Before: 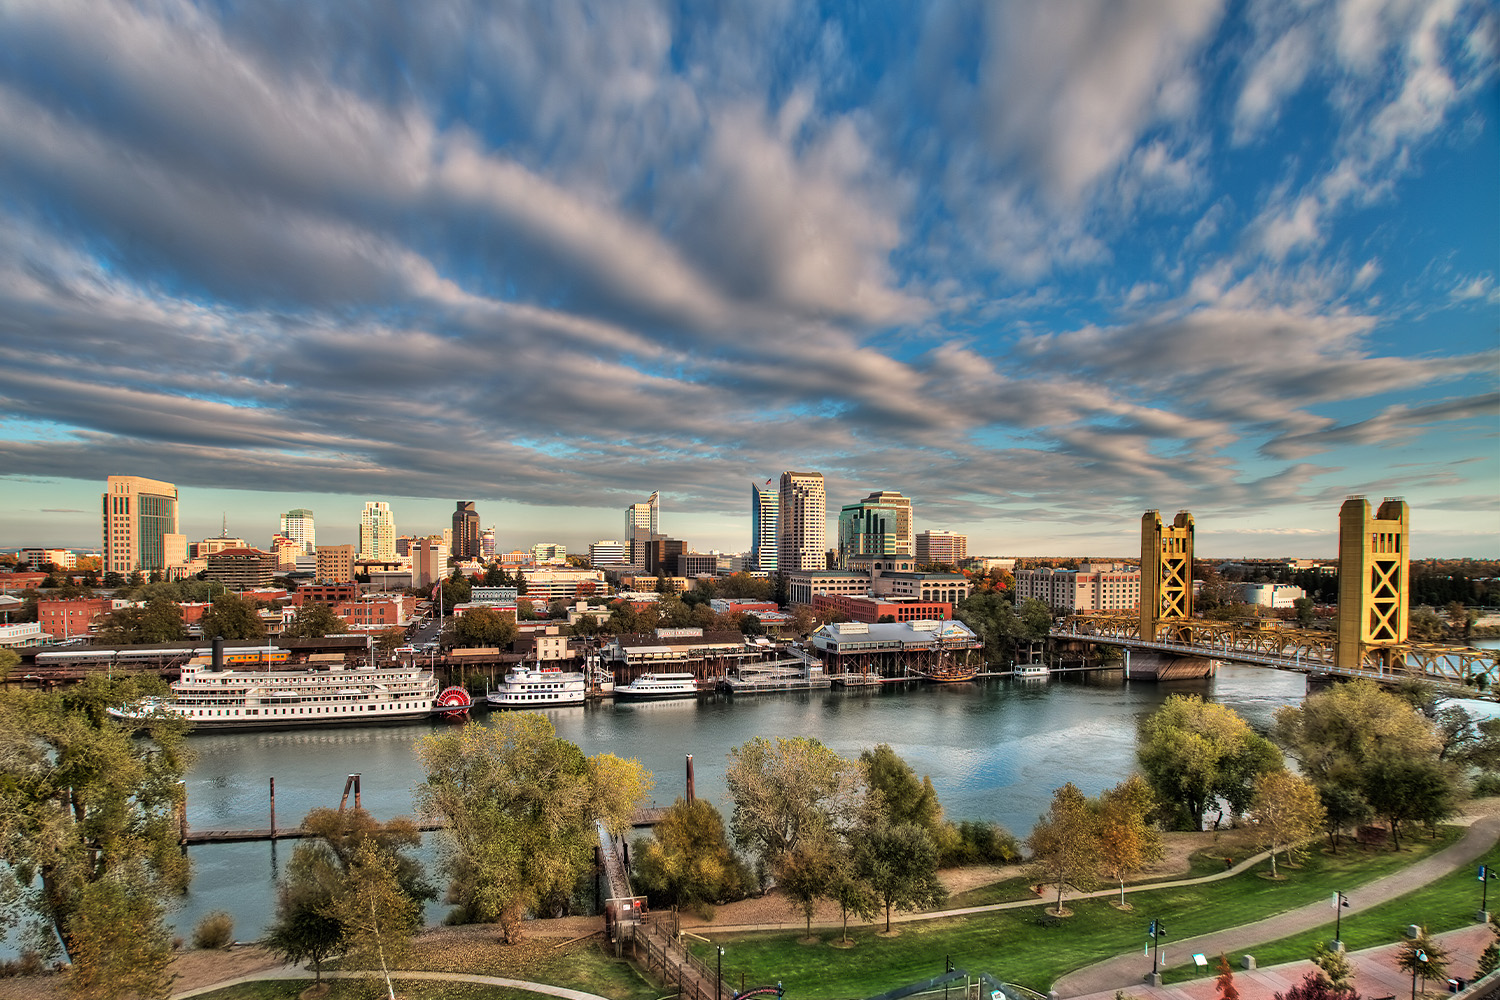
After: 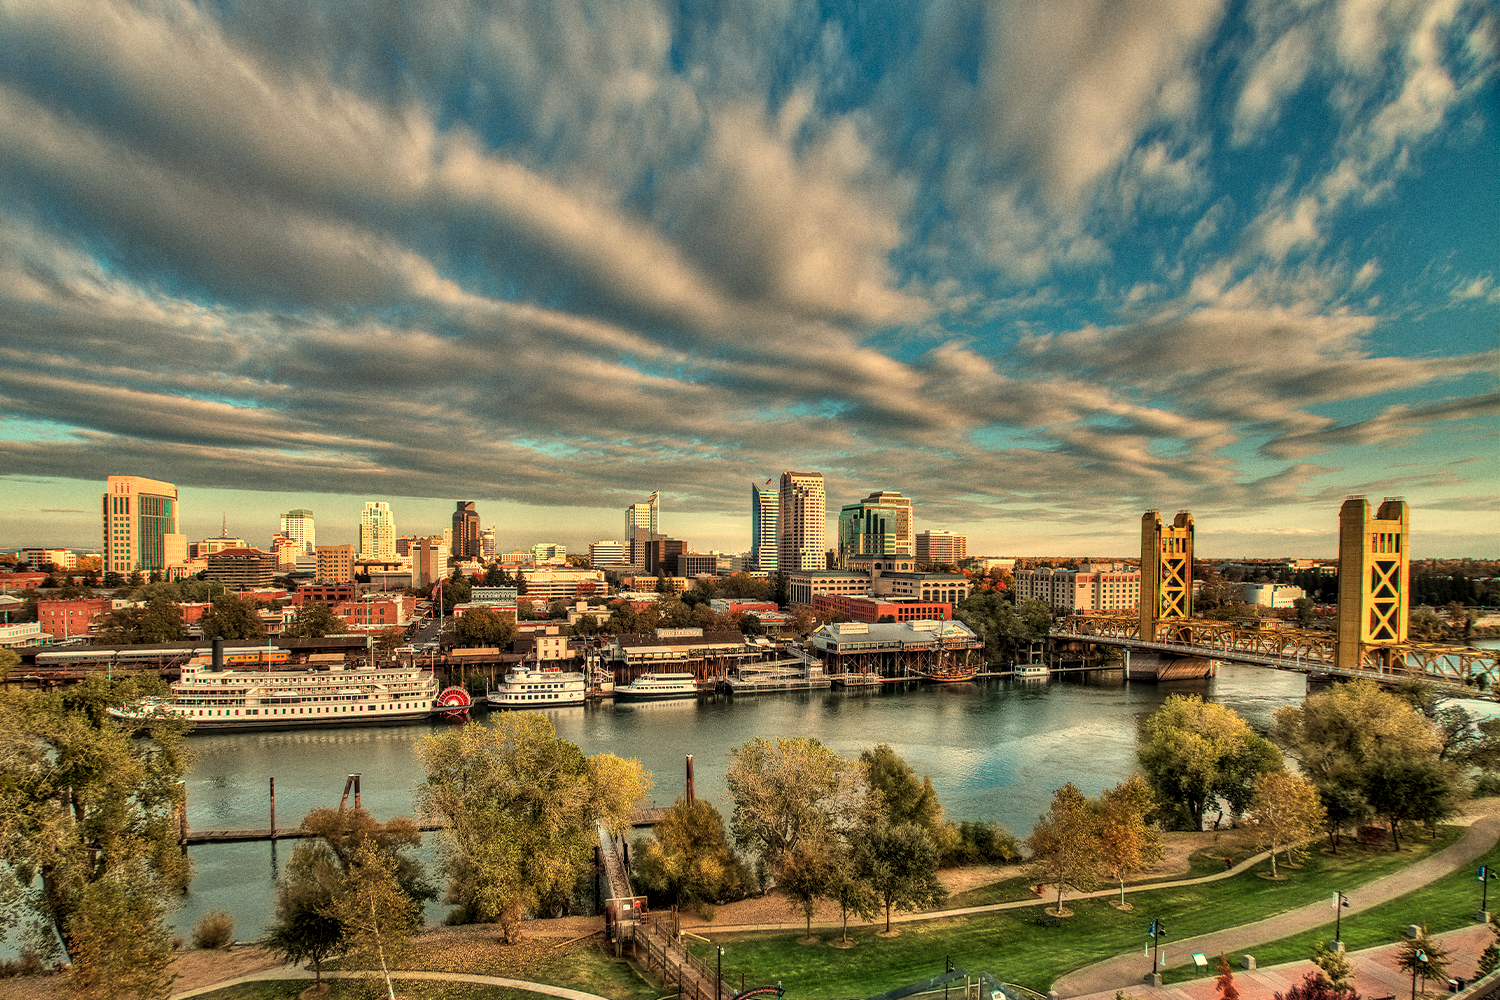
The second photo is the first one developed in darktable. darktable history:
local contrast: on, module defaults
grain: on, module defaults
color balance rgb: on, module defaults
white balance: red 1.08, blue 0.791
